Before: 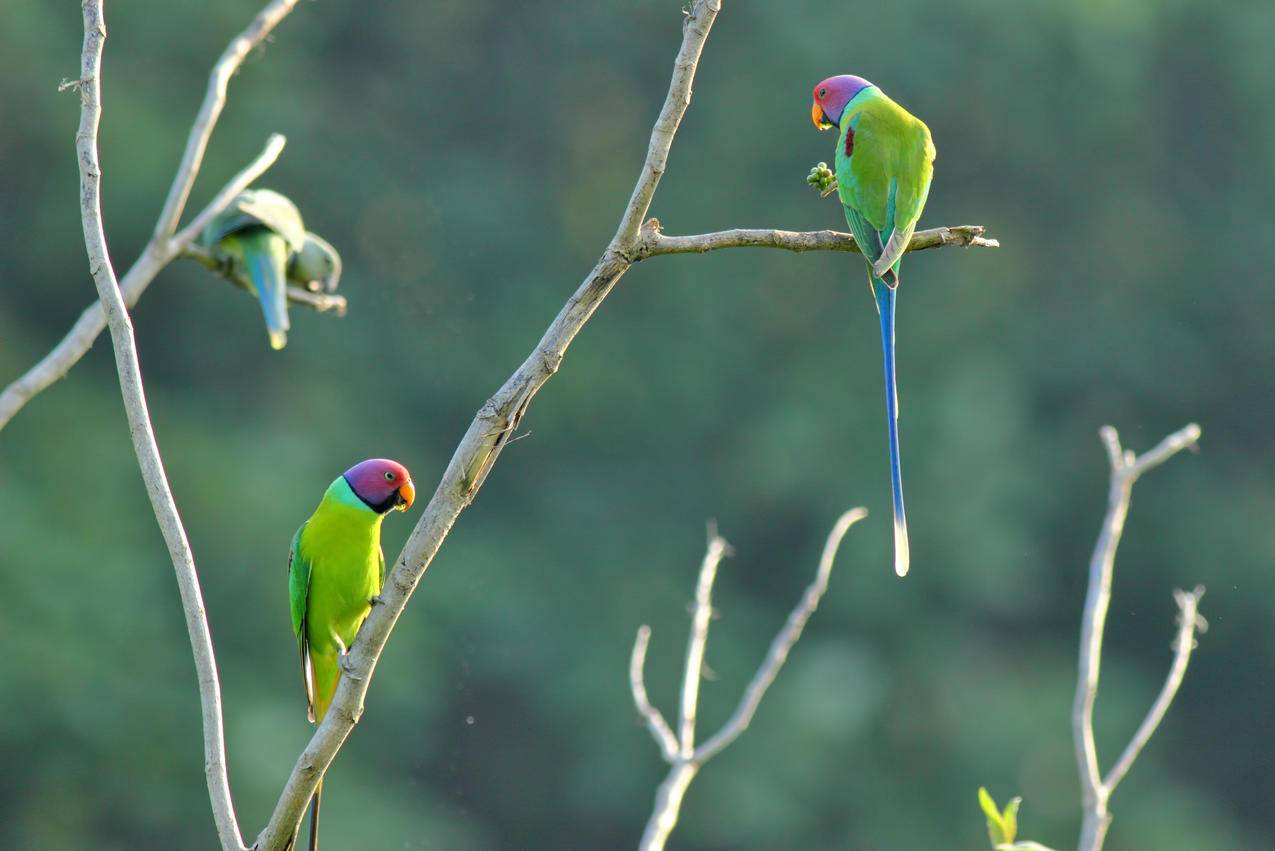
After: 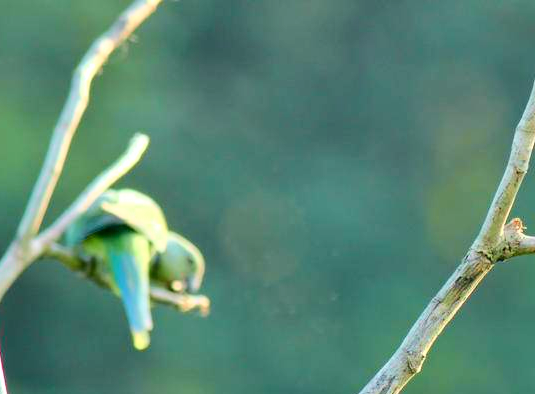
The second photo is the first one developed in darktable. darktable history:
crop and rotate: left 10.817%, top 0.062%, right 47.194%, bottom 53.626%
tone curve: curves: ch0 [(0, 0) (0.051, 0.047) (0.102, 0.099) (0.258, 0.29) (0.442, 0.527) (0.695, 0.804) (0.88, 0.952) (1, 1)]; ch1 [(0, 0) (0.339, 0.298) (0.402, 0.363) (0.444, 0.415) (0.485, 0.469) (0.494, 0.493) (0.504, 0.501) (0.525, 0.534) (0.555, 0.593) (0.594, 0.648) (1, 1)]; ch2 [(0, 0) (0.48, 0.48) (0.504, 0.5) (0.535, 0.557) (0.581, 0.623) (0.649, 0.683) (0.824, 0.815) (1, 1)], color space Lab, independent channels, preserve colors none
